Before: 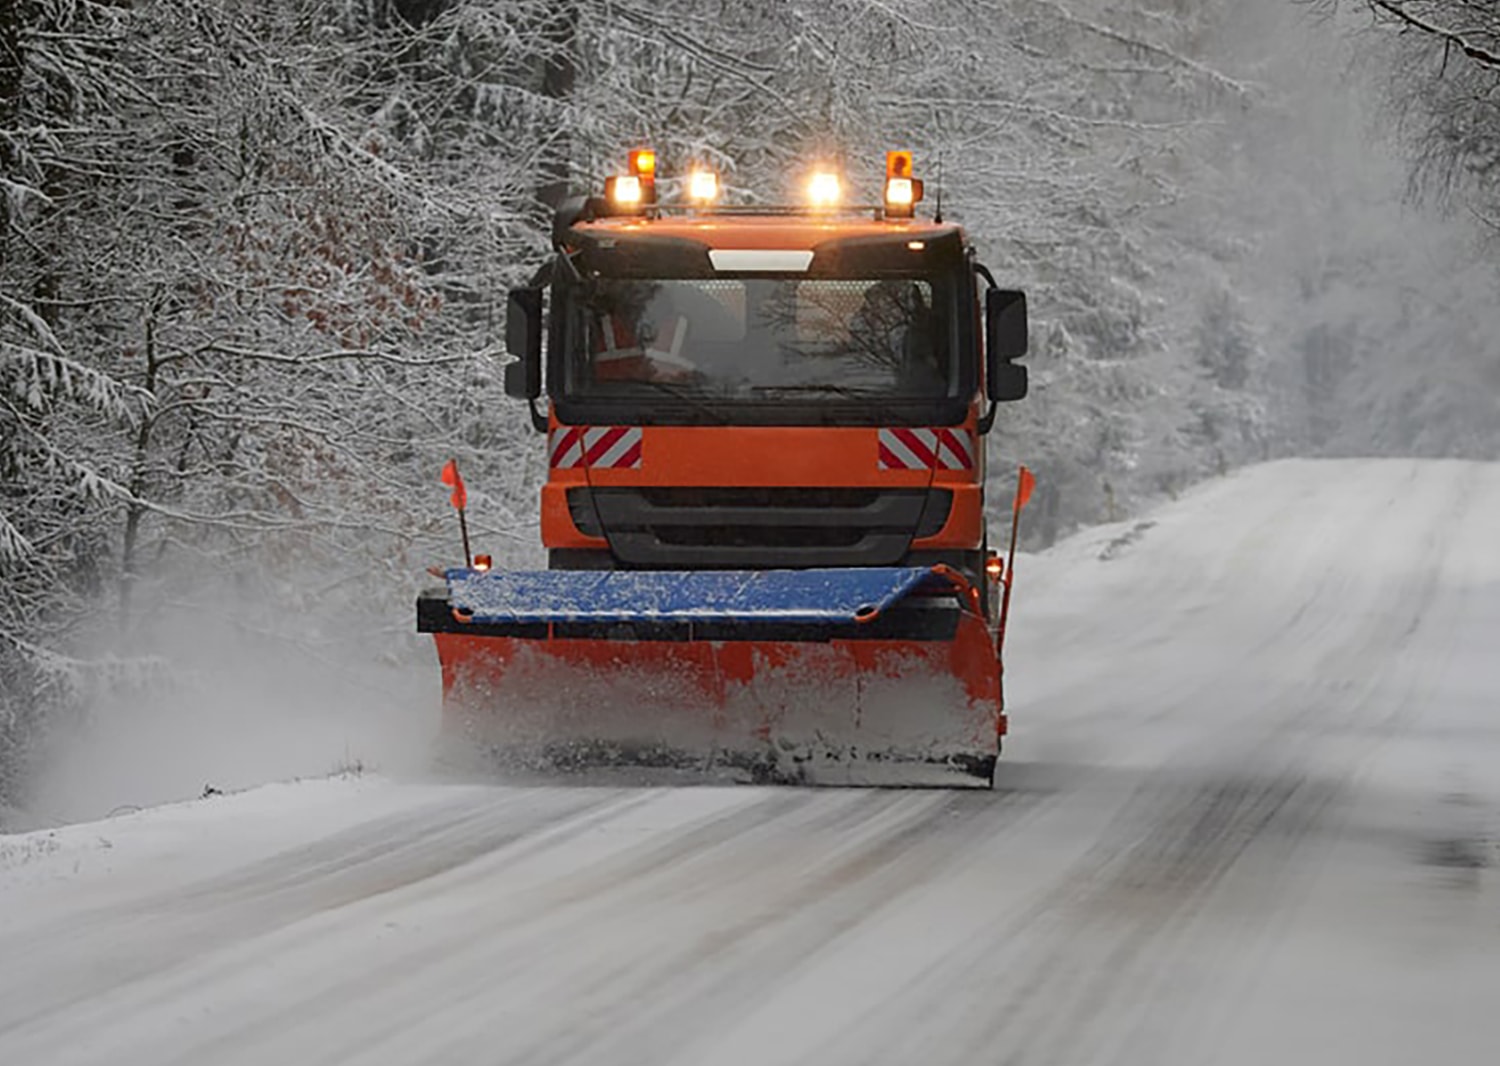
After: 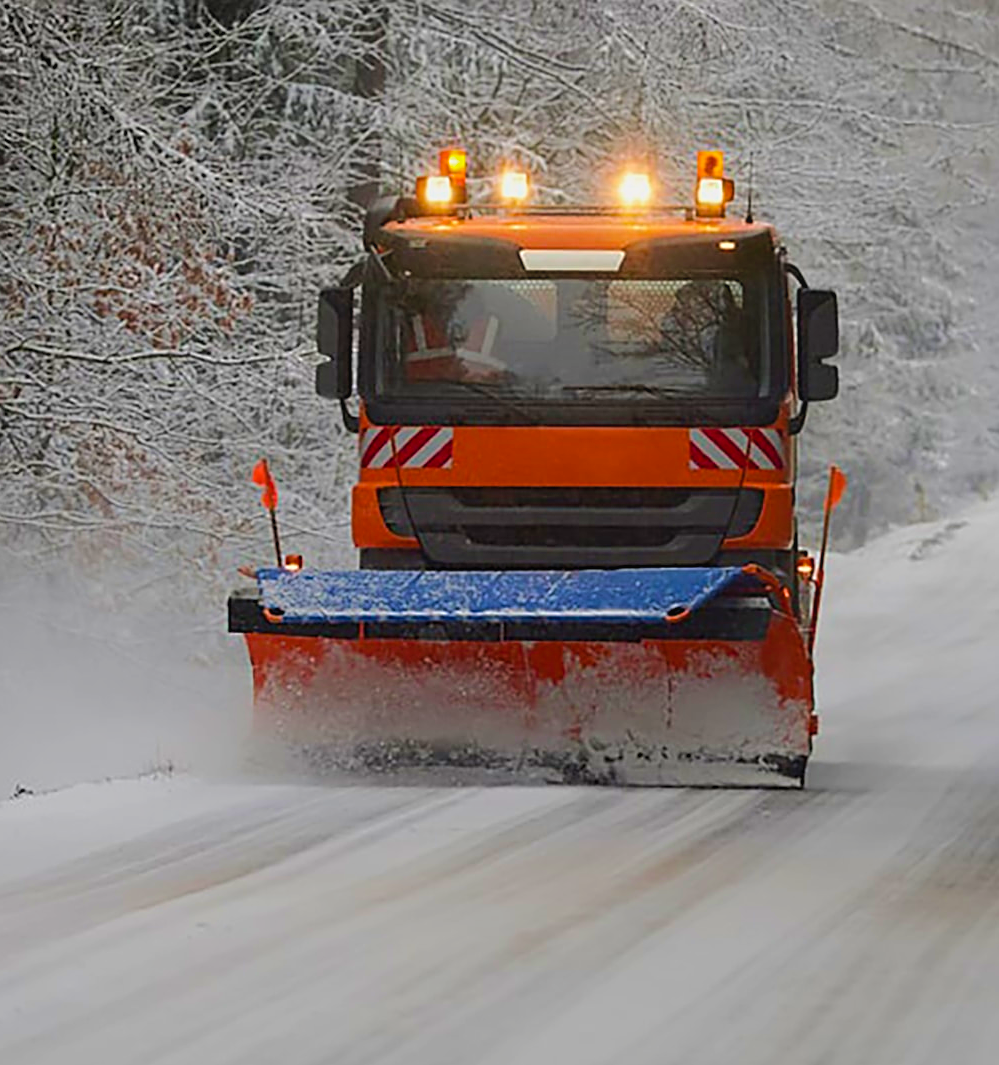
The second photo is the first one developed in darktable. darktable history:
velvia: on, module defaults
color balance rgb: perceptual saturation grading › global saturation 25%, perceptual brilliance grading › mid-tones 10%, perceptual brilliance grading › shadows 15%, global vibrance 20%
contrast equalizer: octaves 7, y [[0.6 ×6], [0.55 ×6], [0 ×6], [0 ×6], [0 ×6]], mix -0.1
exposure: exposure -0.157 EV, compensate highlight preservation false
sharpen: amount 0.478
crop and rotate: left 12.648%, right 20.685%
bloom: size 40%
